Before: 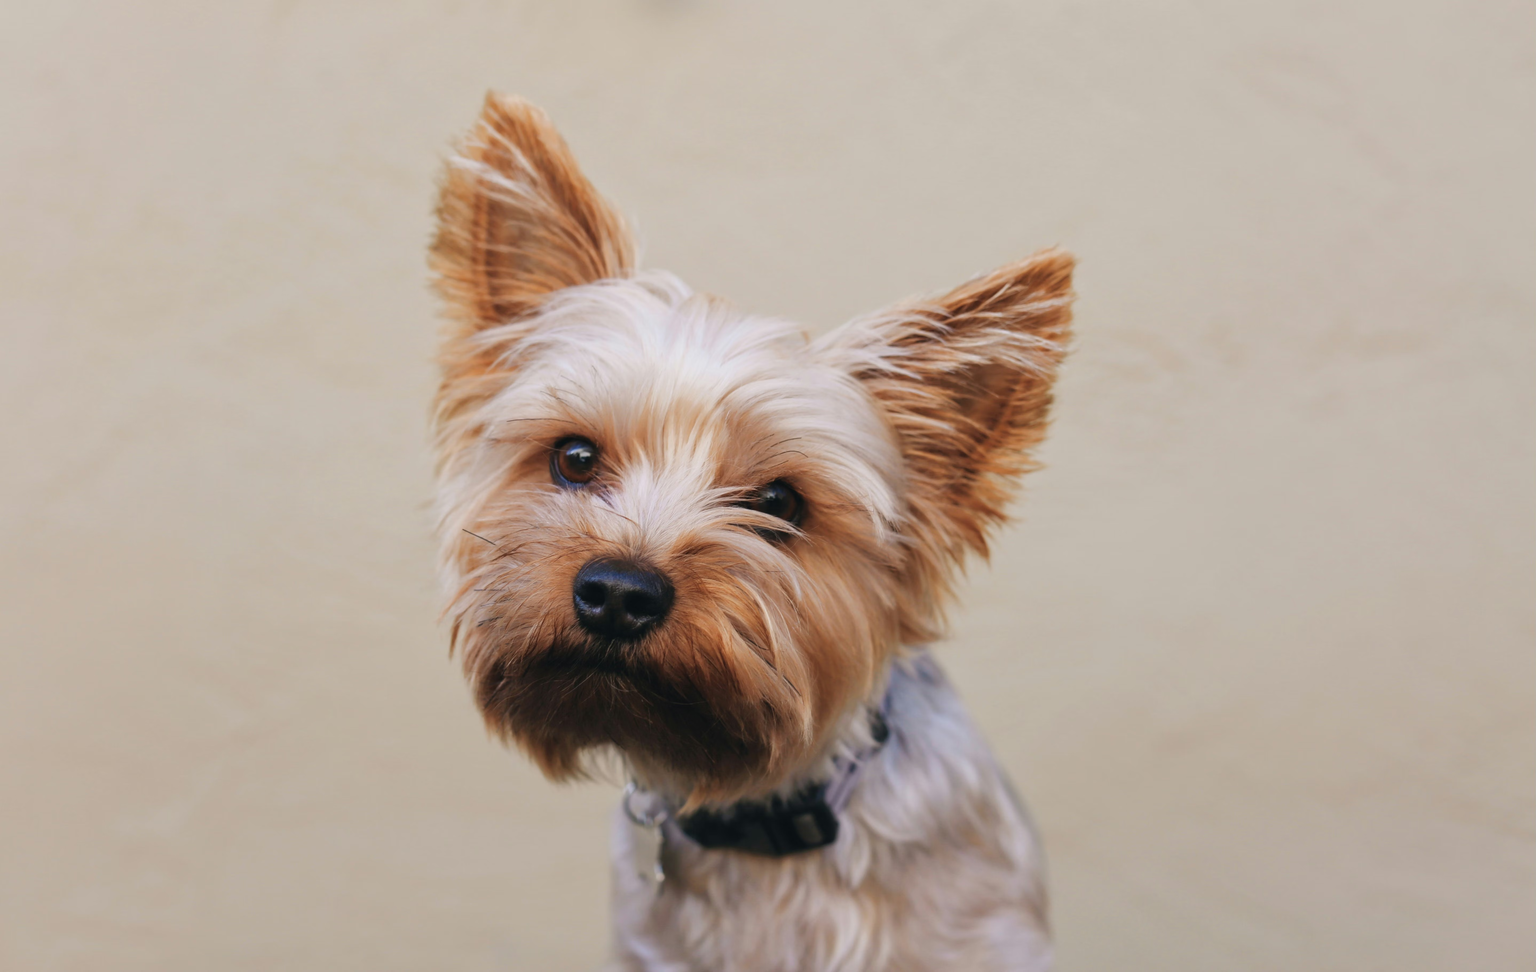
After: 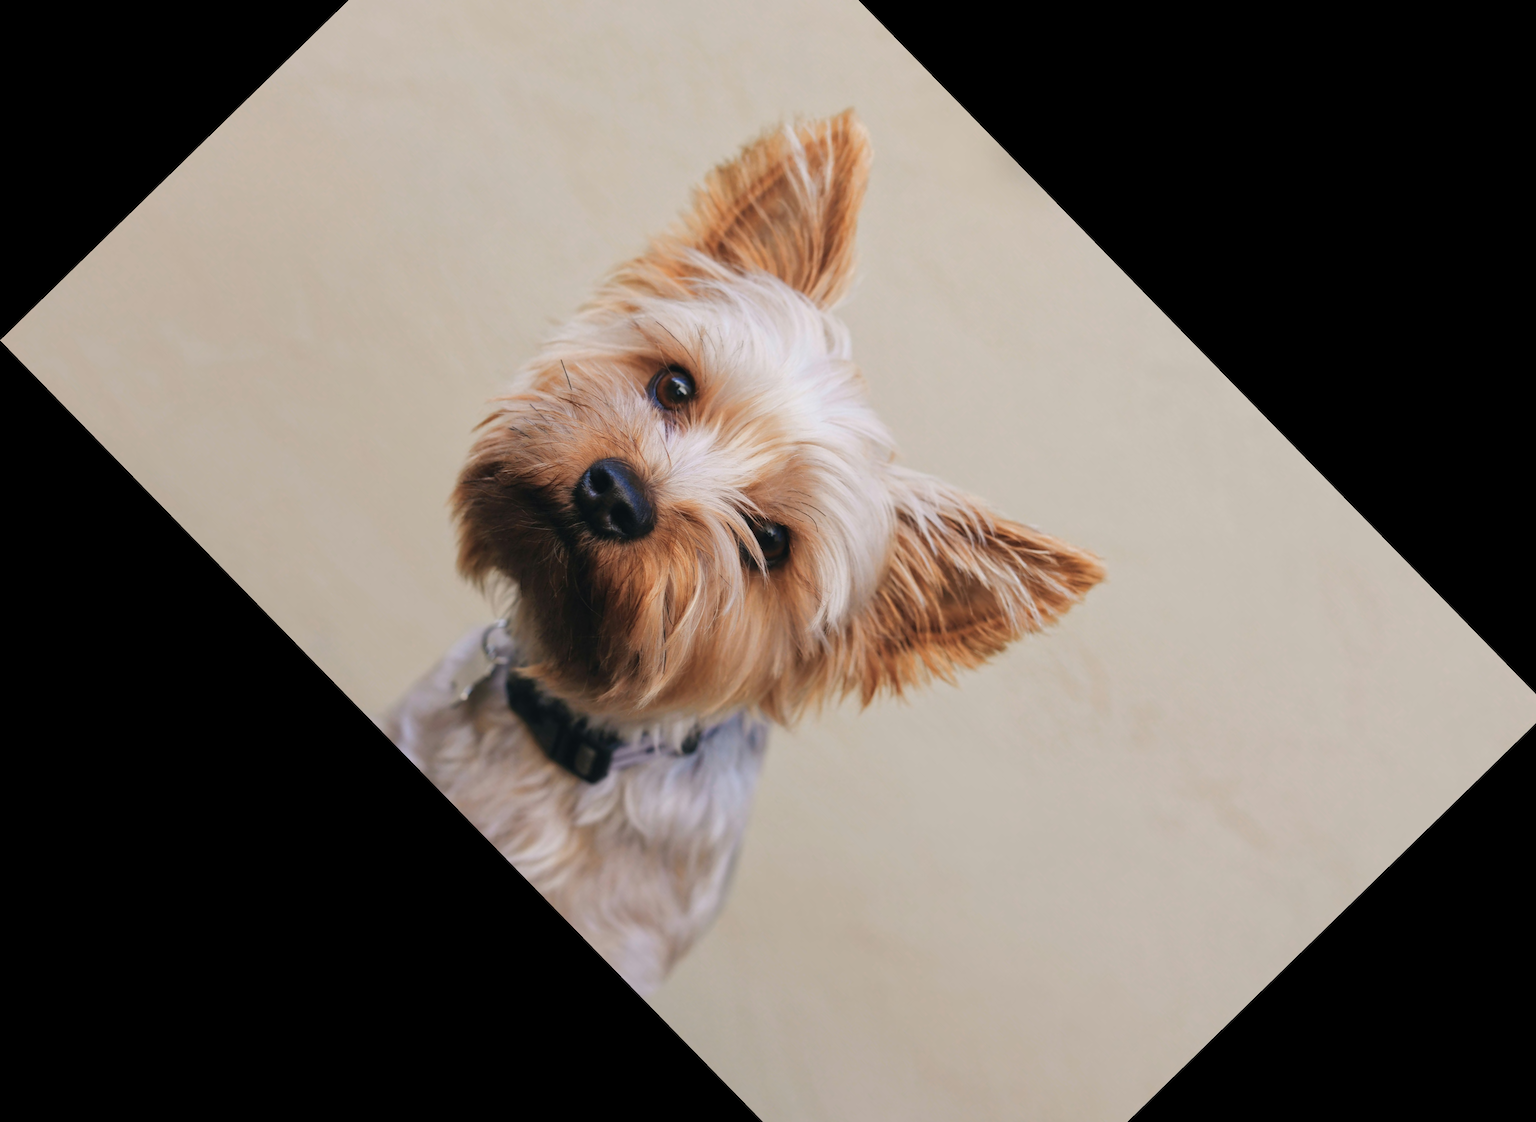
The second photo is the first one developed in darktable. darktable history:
crop and rotate: angle -45.69°, top 16.352%, right 0.883%, bottom 11.625%
color zones: curves: ch0 [(0.25, 0.5) (0.347, 0.092) (0.75, 0.5)]; ch1 [(0.25, 0.5) (0.33, 0.51) (0.75, 0.5)]
